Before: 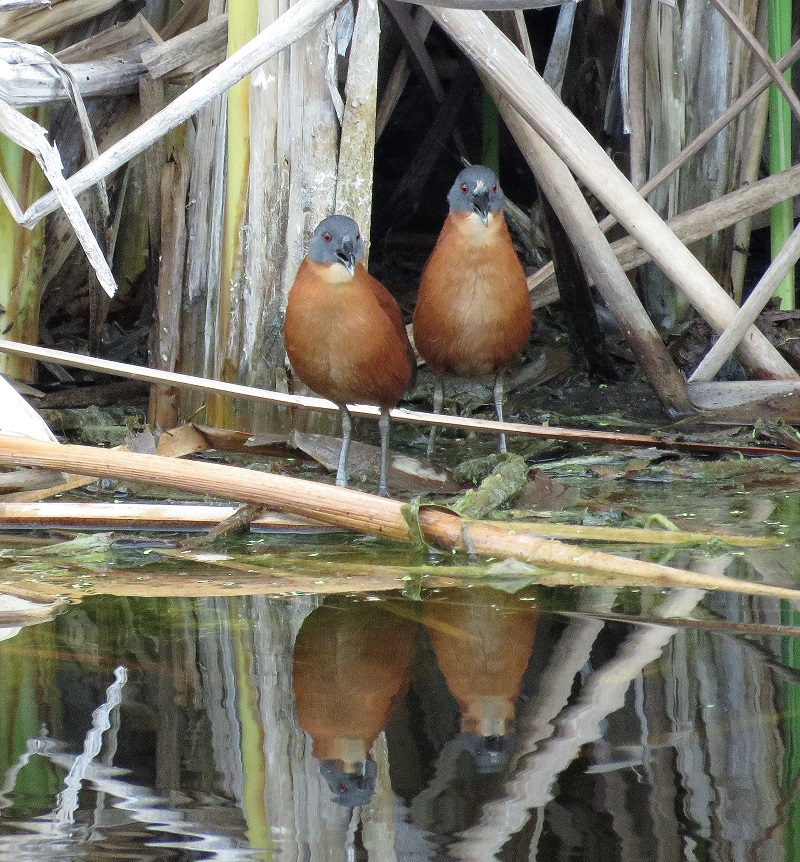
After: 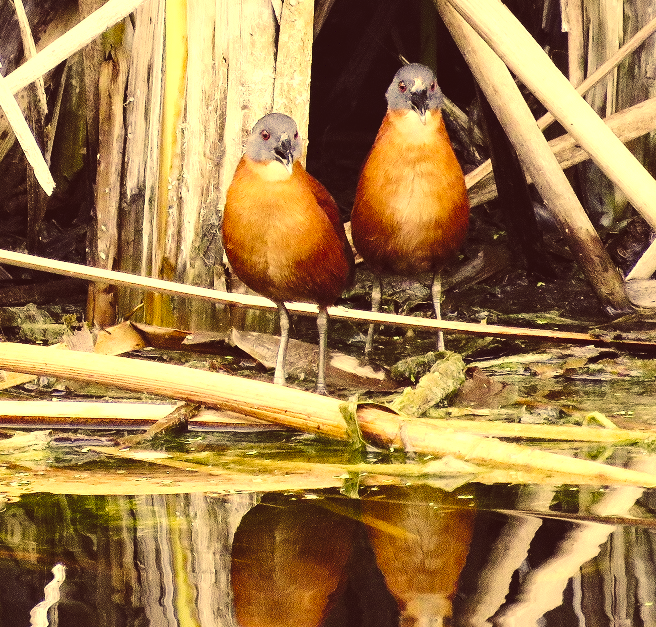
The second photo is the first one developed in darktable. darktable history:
white balance: red 1.009, blue 0.985
tone equalizer: -8 EV -0.75 EV, -7 EV -0.7 EV, -6 EV -0.6 EV, -5 EV -0.4 EV, -3 EV 0.4 EV, -2 EV 0.6 EV, -1 EV 0.7 EV, +0 EV 0.75 EV, edges refinement/feathering 500, mask exposure compensation -1.57 EV, preserve details no
crop: left 7.856%, top 11.836%, right 10.12%, bottom 15.387%
color correction: highlights a* 10.12, highlights b* 39.04, shadows a* 14.62, shadows b* 3.37
local contrast: mode bilateral grid, contrast 28, coarseness 16, detail 115%, midtone range 0.2
tone curve: curves: ch0 [(0, 0) (0.003, 0.077) (0.011, 0.079) (0.025, 0.085) (0.044, 0.095) (0.069, 0.109) (0.1, 0.124) (0.136, 0.142) (0.177, 0.169) (0.224, 0.207) (0.277, 0.267) (0.335, 0.347) (0.399, 0.442) (0.468, 0.54) (0.543, 0.635) (0.623, 0.726) (0.709, 0.813) (0.801, 0.882) (0.898, 0.934) (1, 1)], preserve colors none
exposure: compensate highlight preservation false
